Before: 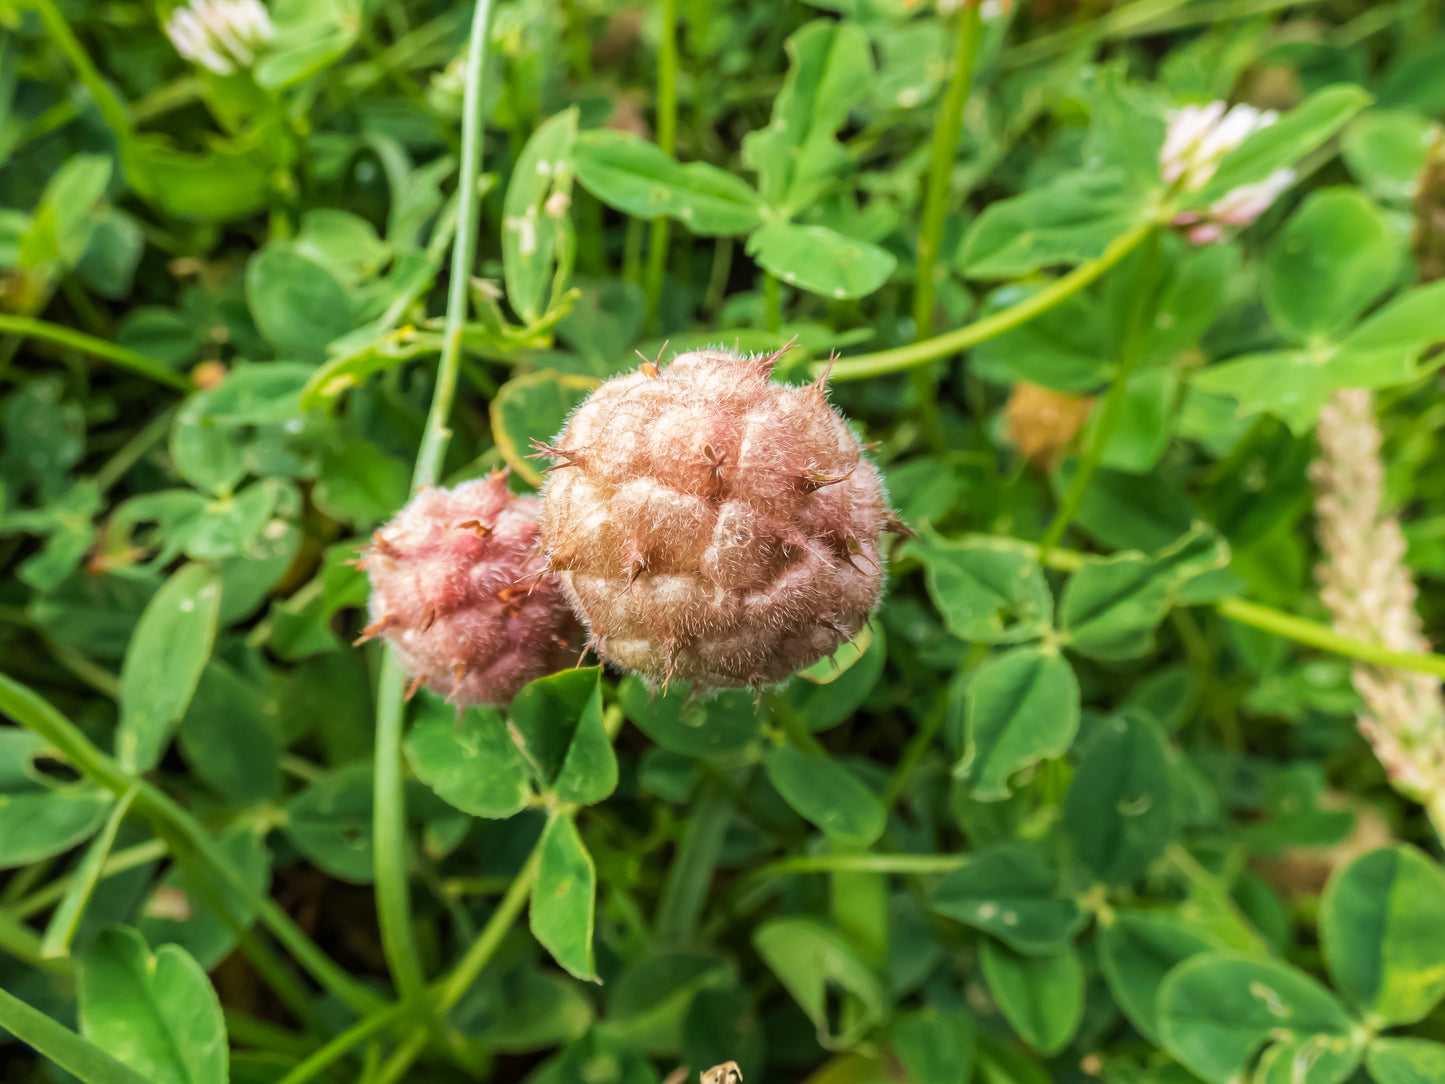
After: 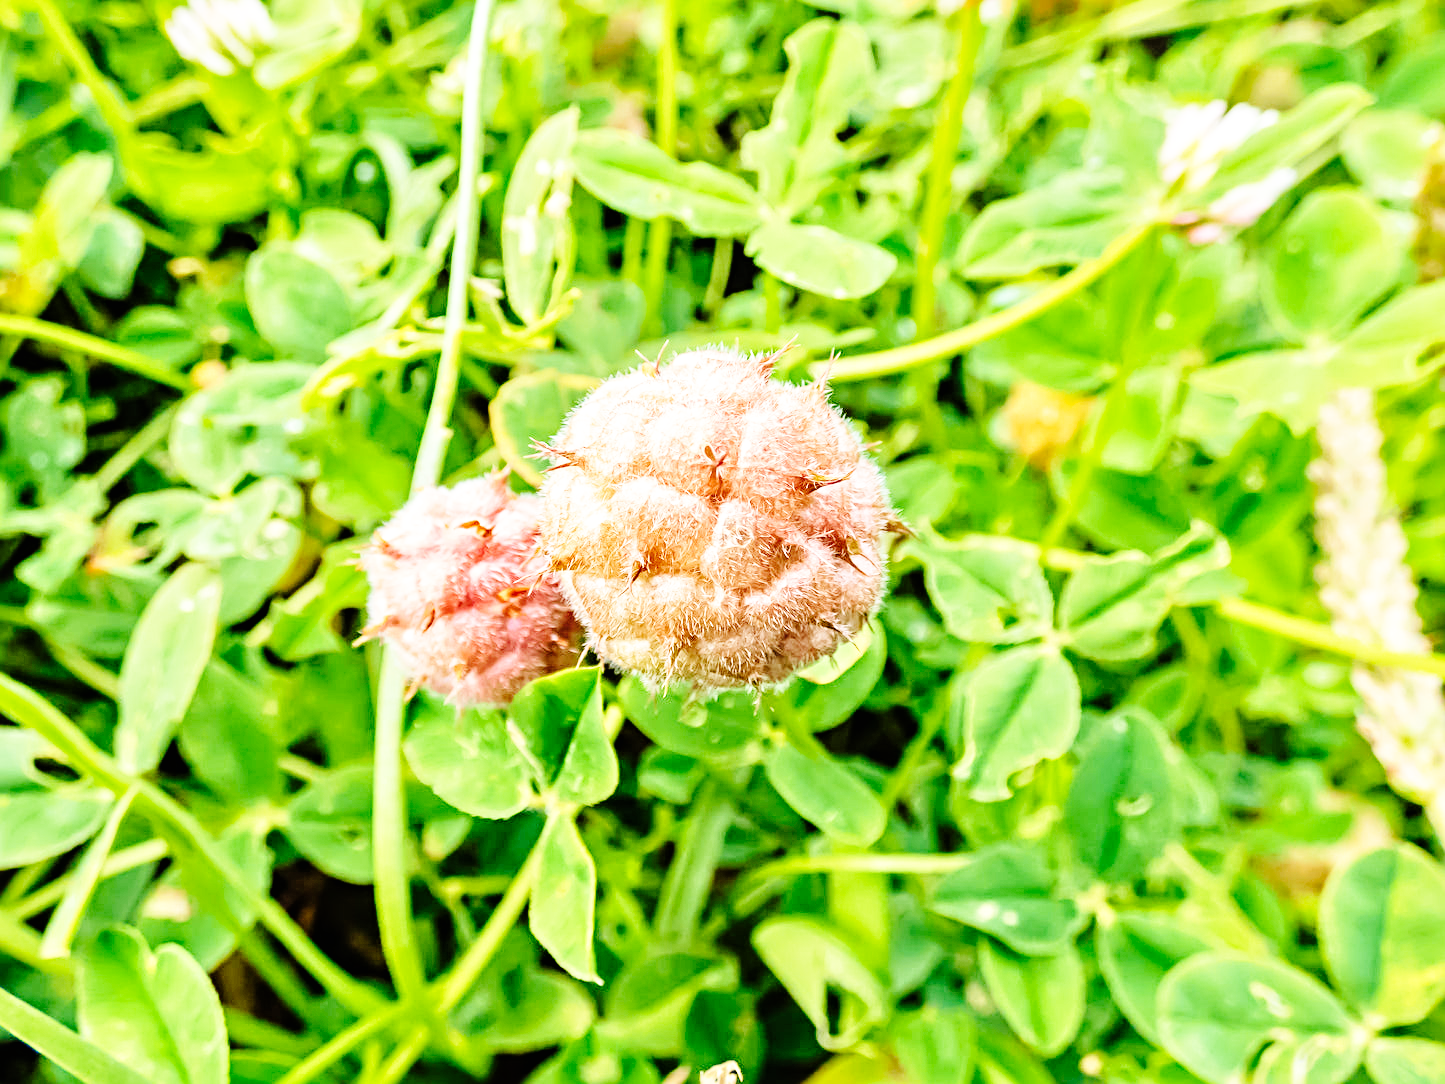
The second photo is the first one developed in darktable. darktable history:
tone equalizer: -7 EV 0.15 EV, -6 EV 0.6 EV, -5 EV 1.15 EV, -4 EV 1.33 EV, -3 EV 1.15 EV, -2 EV 0.6 EV, -1 EV 0.15 EV, mask exposure compensation -0.5 EV
sharpen: radius 4
rotate and perspective: crop left 0, crop top 0
base curve: curves: ch0 [(0, 0) (0, 0) (0.002, 0.001) (0.008, 0.003) (0.019, 0.011) (0.037, 0.037) (0.064, 0.11) (0.102, 0.232) (0.152, 0.379) (0.216, 0.524) (0.296, 0.665) (0.394, 0.789) (0.512, 0.881) (0.651, 0.945) (0.813, 0.986) (1, 1)], preserve colors none
